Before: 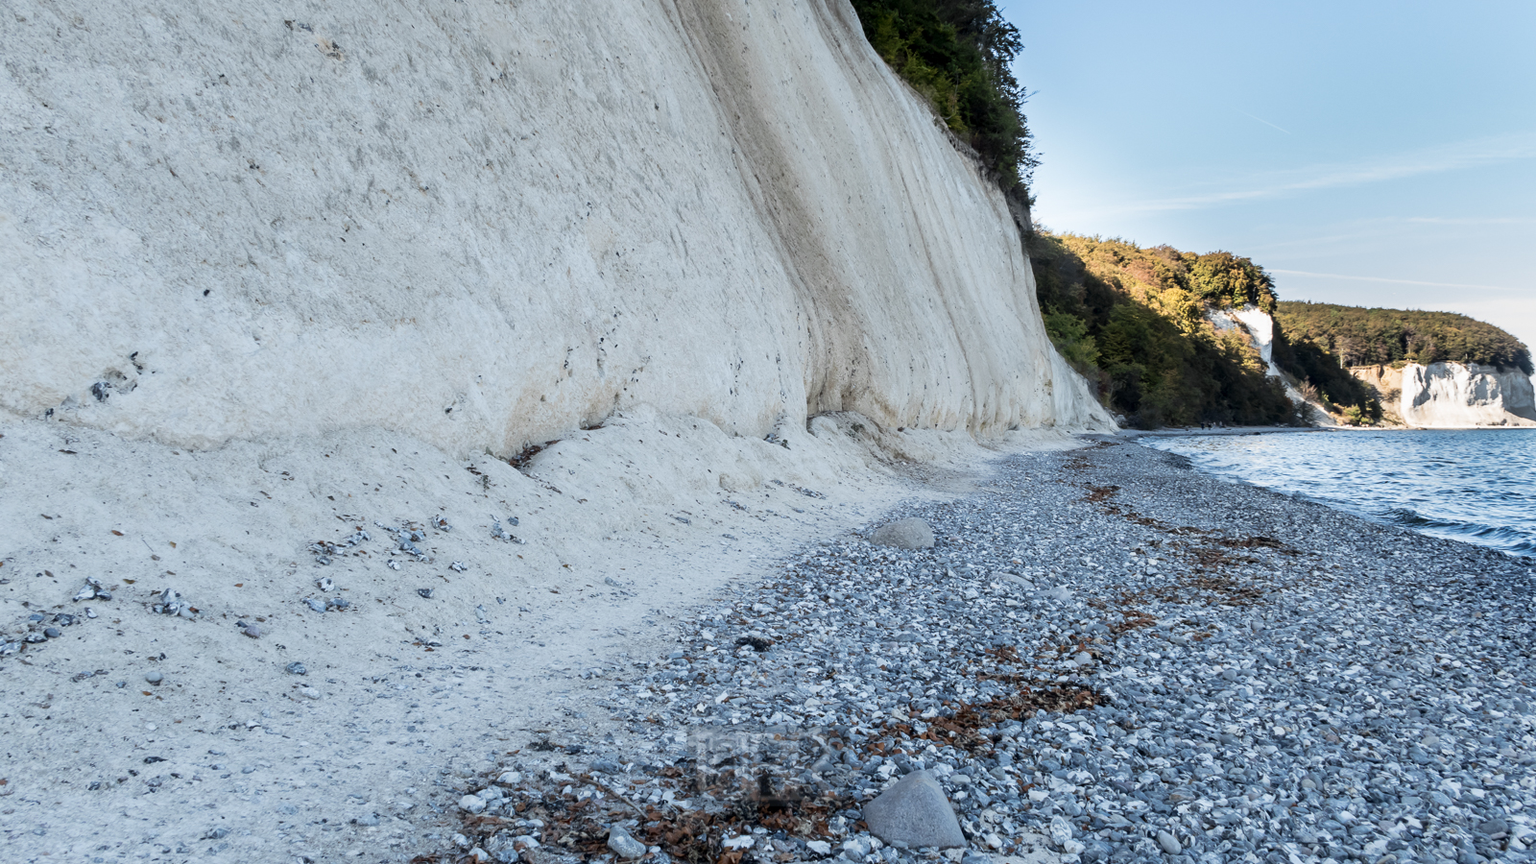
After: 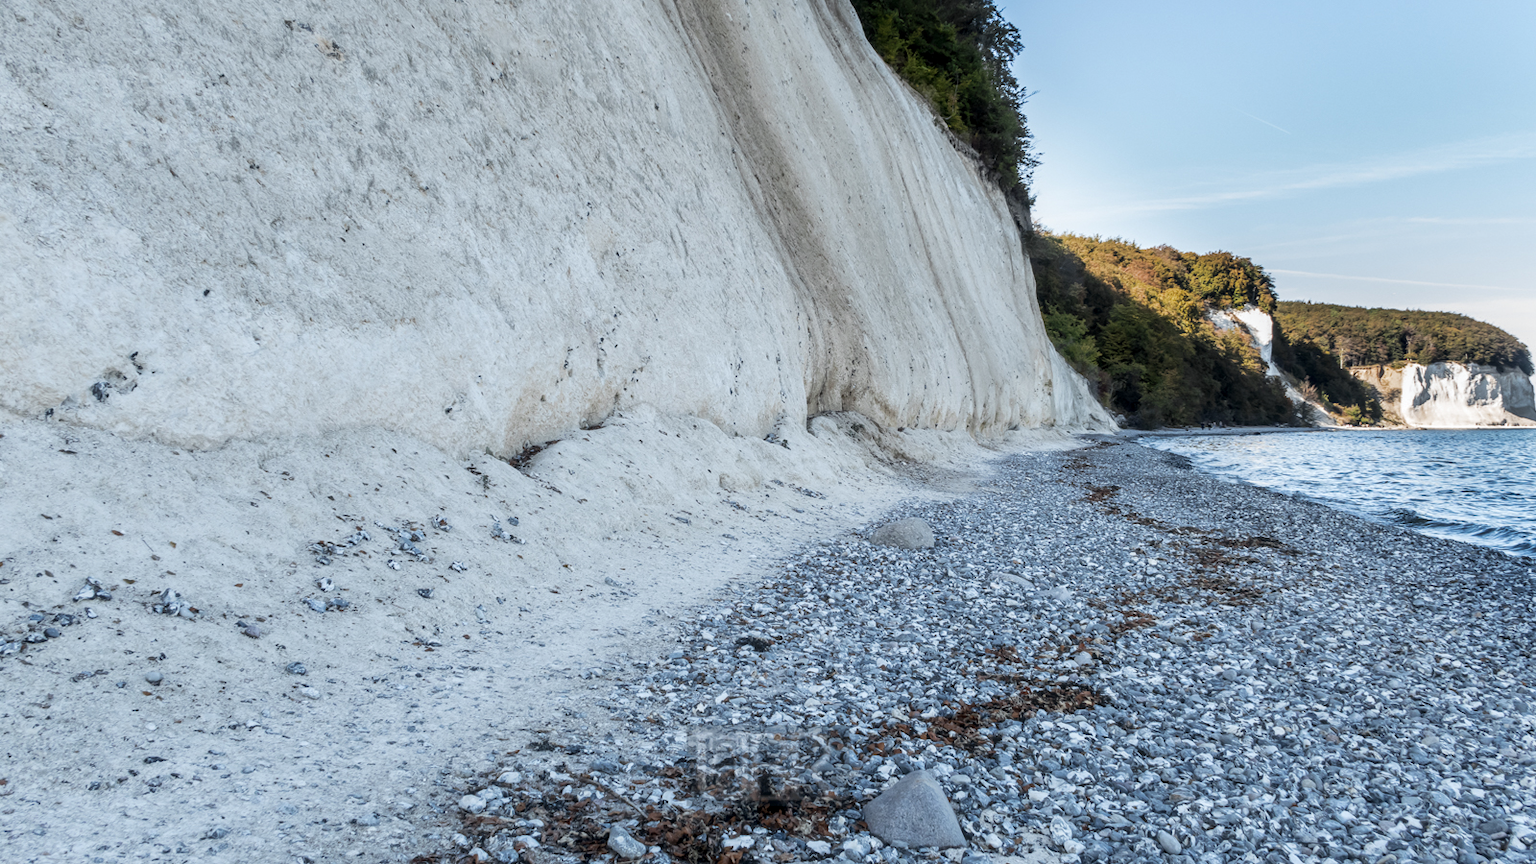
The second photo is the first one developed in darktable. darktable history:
local contrast: on, module defaults
haze removal: strength -0.037, compatibility mode true, adaptive false
color zones: curves: ch0 [(0.27, 0.396) (0.563, 0.504) (0.75, 0.5) (0.787, 0.307)]
